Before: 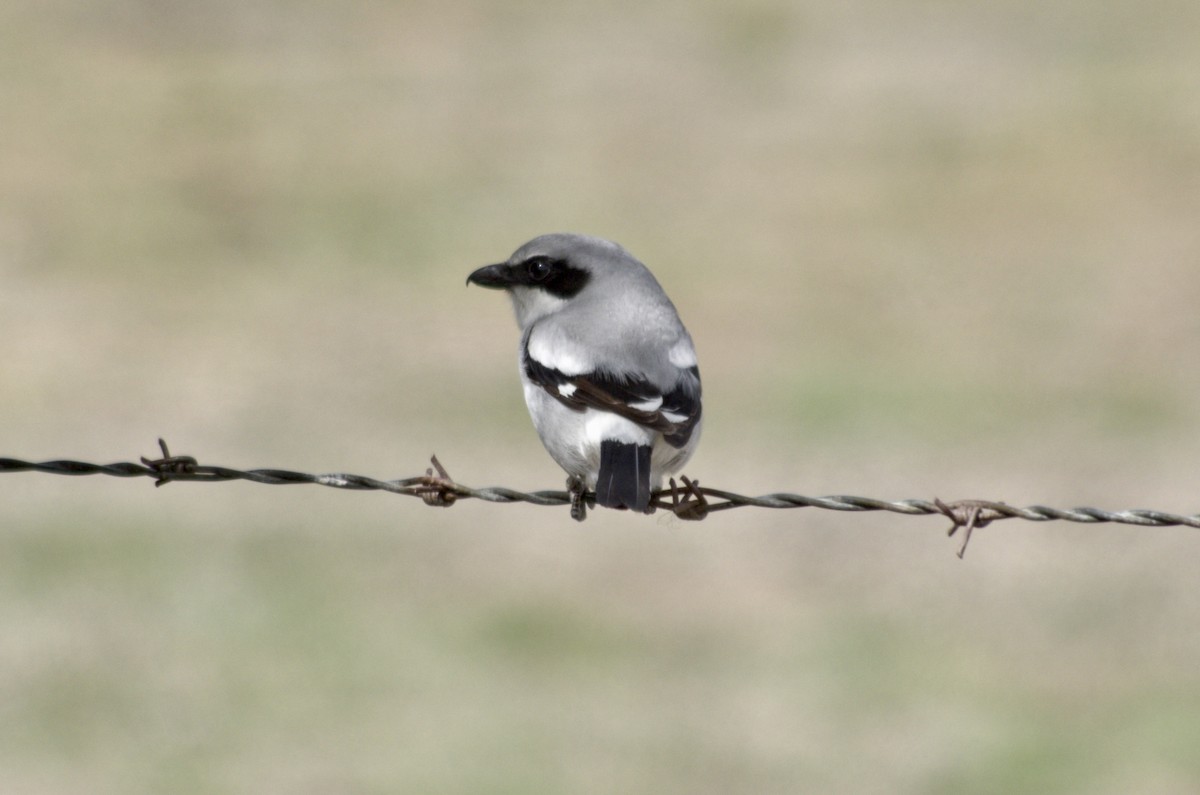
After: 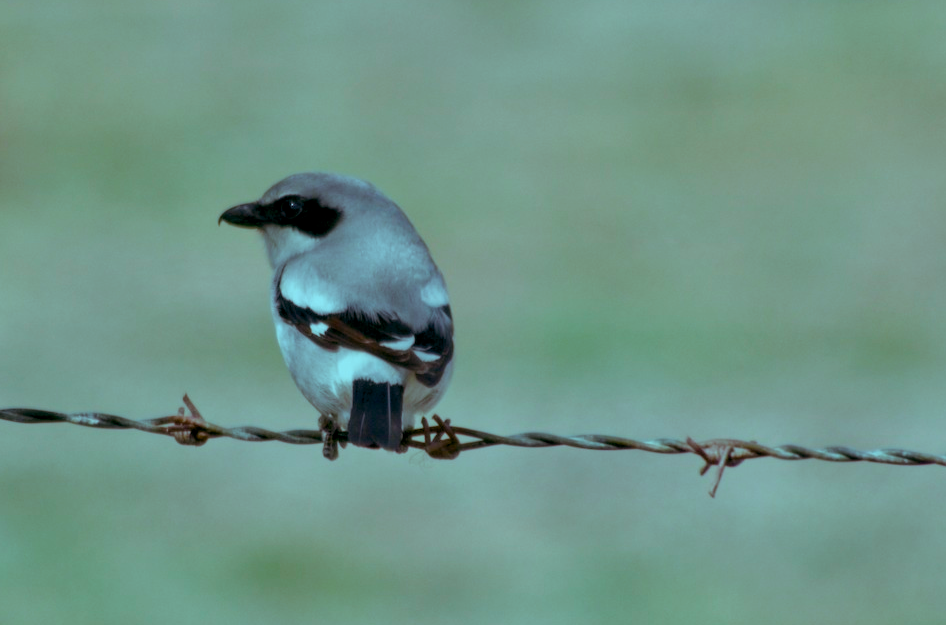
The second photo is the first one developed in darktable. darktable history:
crop and rotate: left 20.74%, top 7.912%, right 0.375%, bottom 13.378%
color balance rgb: shadows lift › luminance -7.7%, shadows lift › chroma 2.13%, shadows lift › hue 165.27°, power › luminance -7.77%, power › chroma 1.34%, power › hue 330.55°, highlights gain › luminance -33.33%, highlights gain › chroma 5.68%, highlights gain › hue 217.2°, global offset › luminance -0.33%, global offset › chroma 0.11%, global offset › hue 165.27°, perceptual saturation grading › global saturation 27.72%, perceptual saturation grading › highlights -25%, perceptual saturation grading › mid-tones 25%, perceptual saturation grading › shadows 50%
